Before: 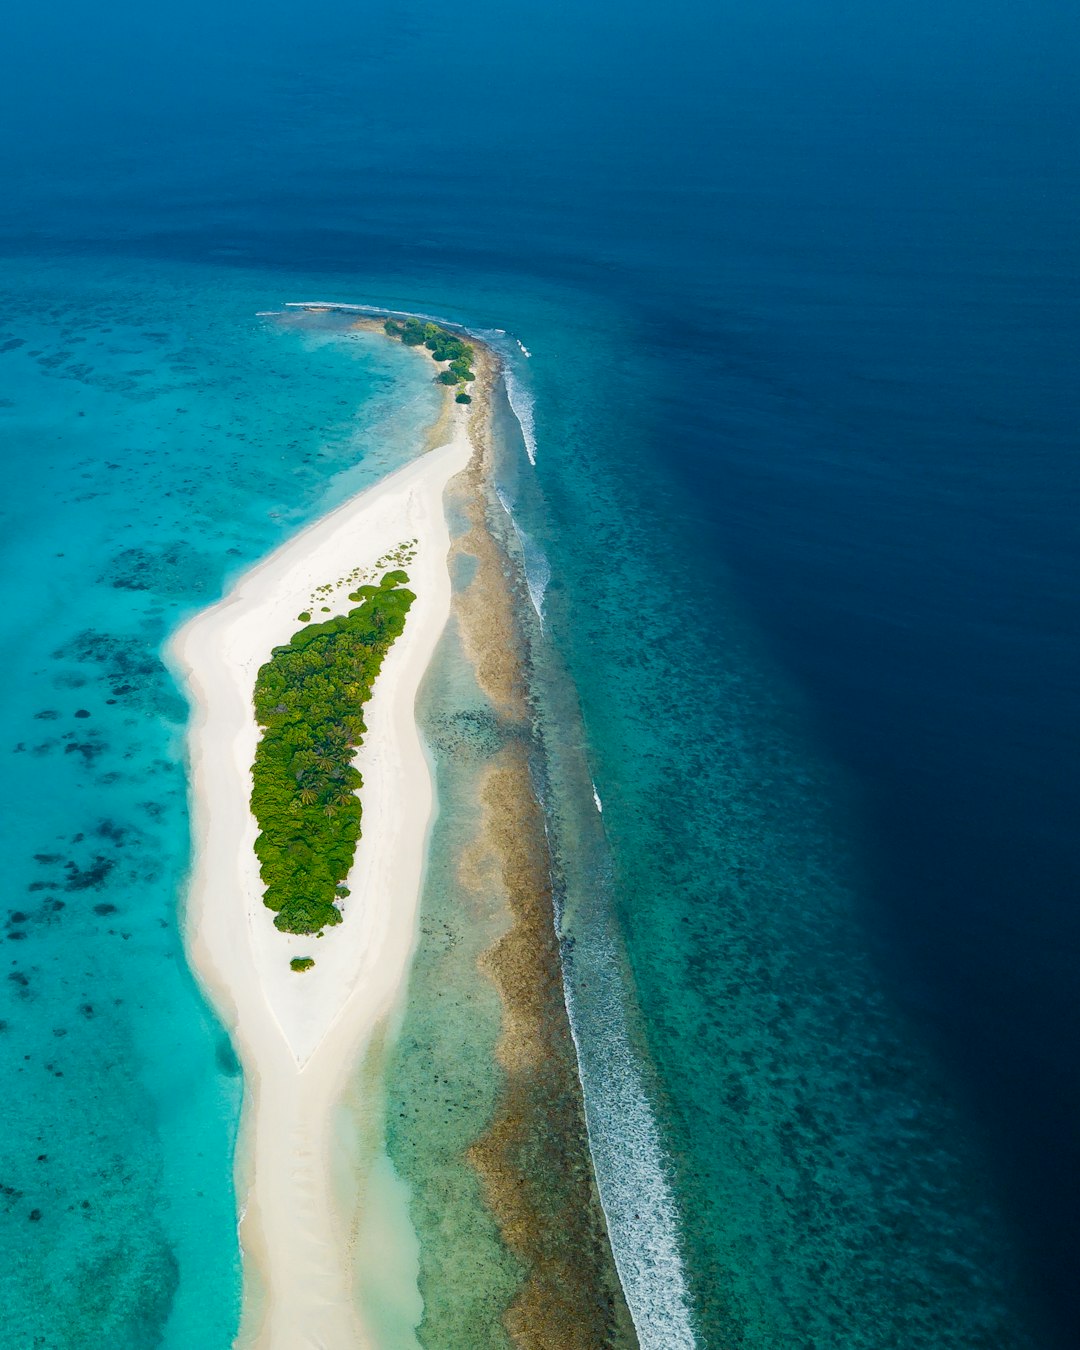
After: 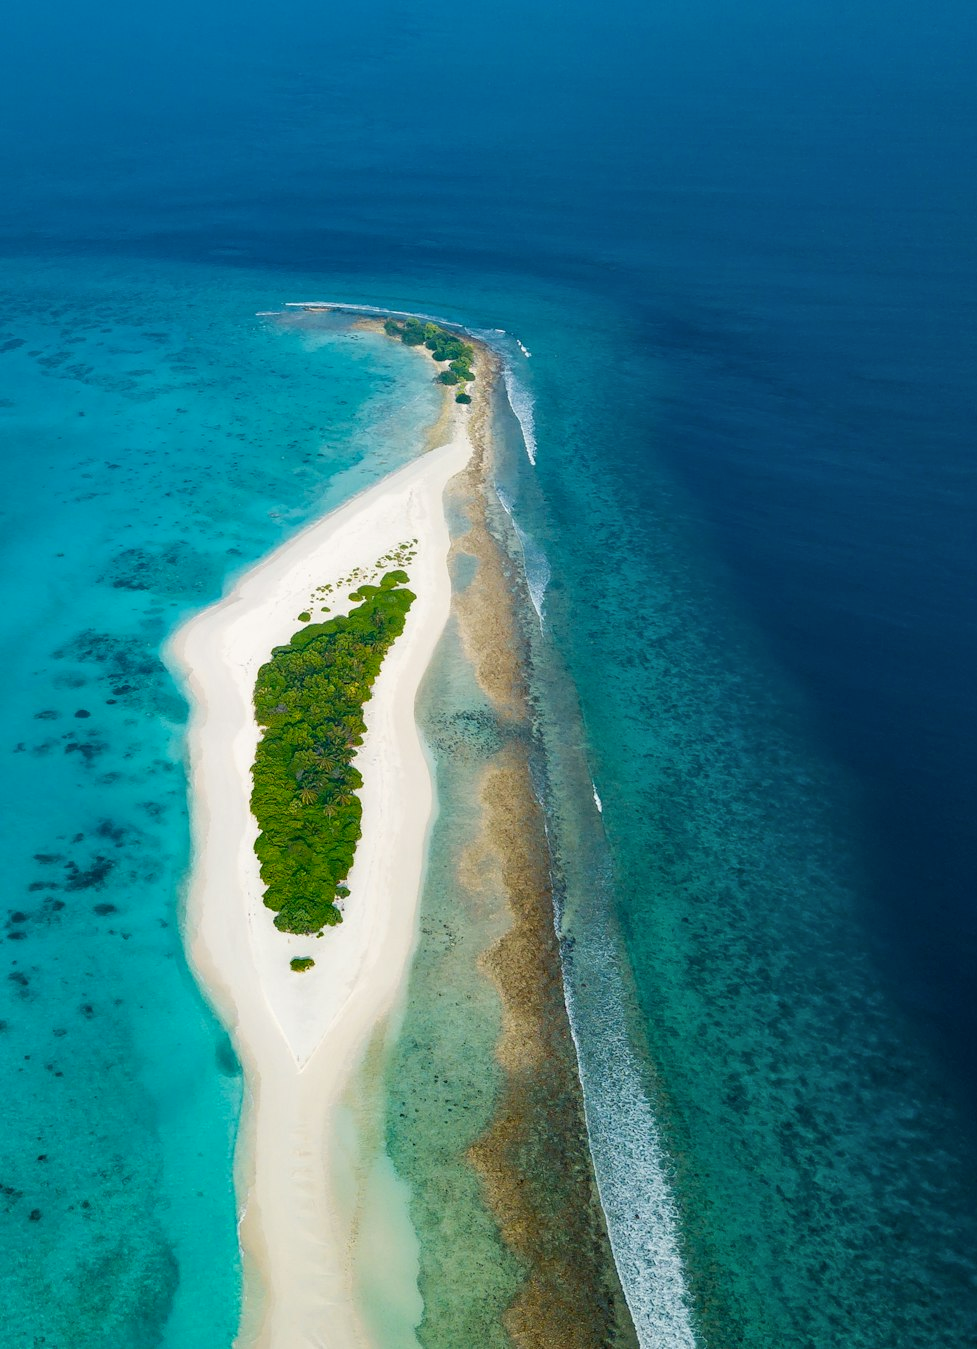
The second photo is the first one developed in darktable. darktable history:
crop: right 9.509%, bottom 0.031%
shadows and highlights: shadows 29.32, highlights -29.32, low approximation 0.01, soften with gaussian
